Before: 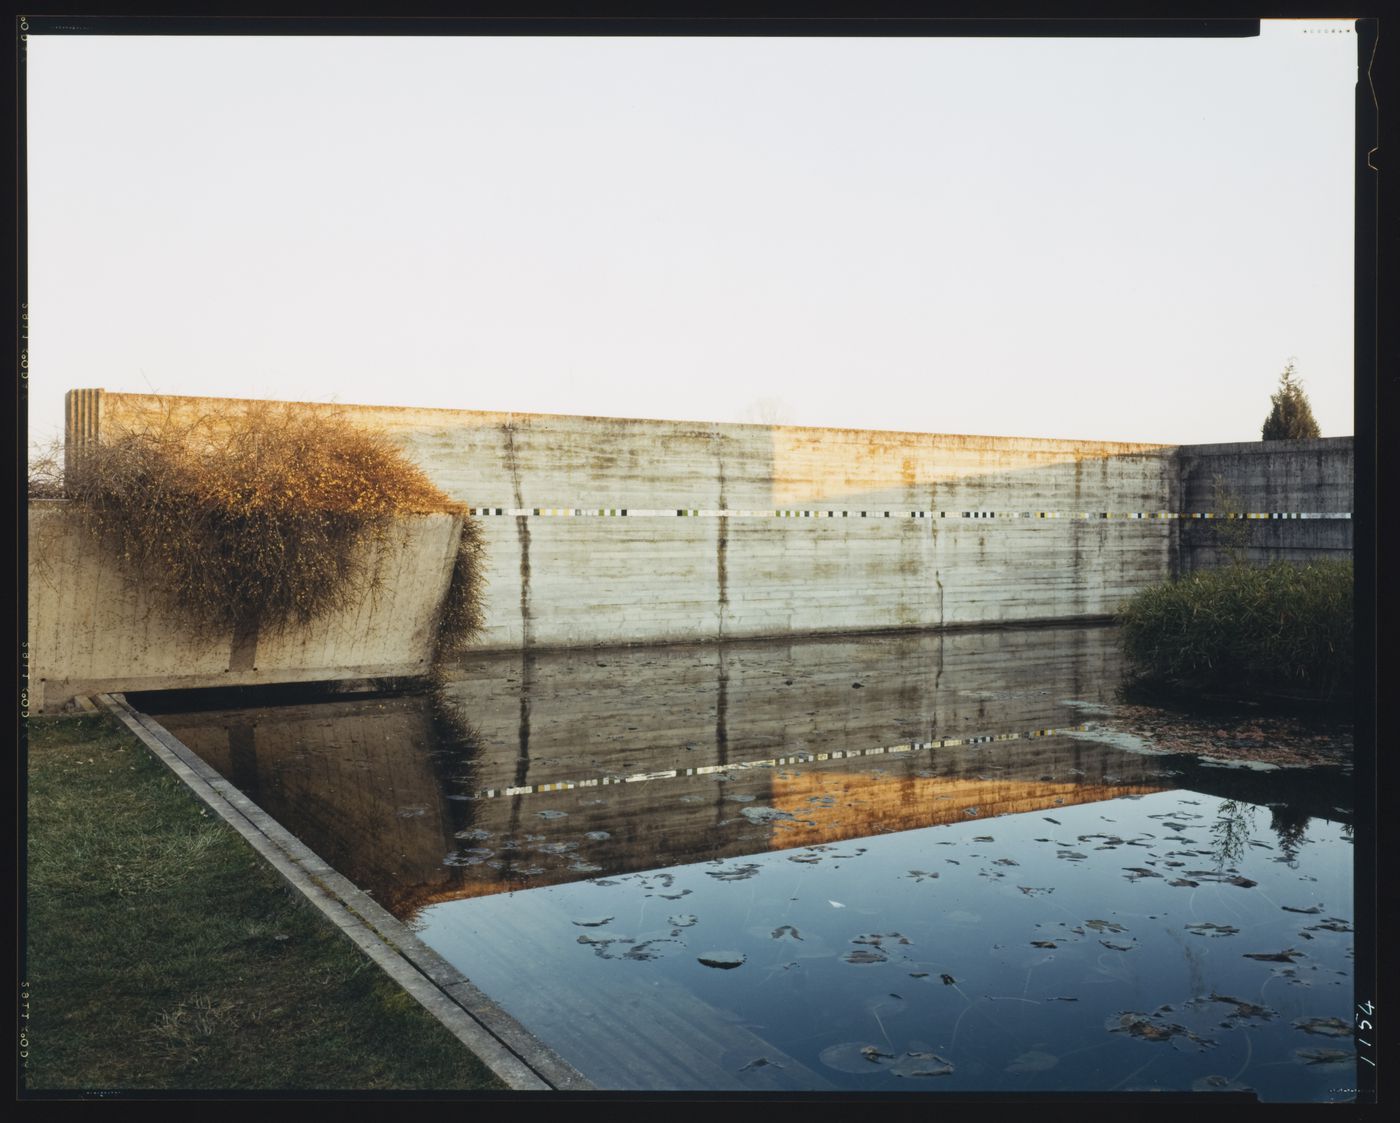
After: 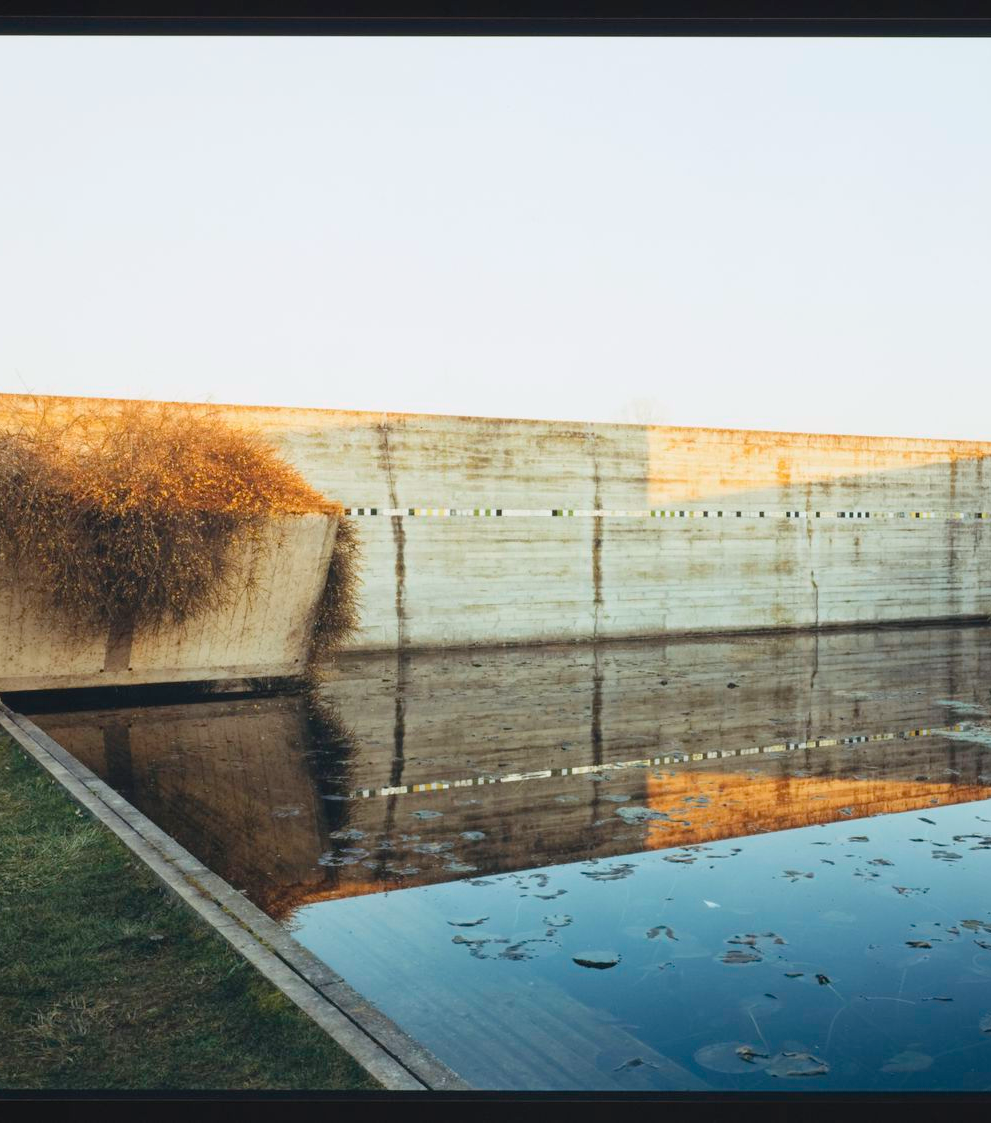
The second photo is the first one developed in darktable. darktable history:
crop and rotate: left 9.061%, right 20.142%
contrast brightness saturation: brightness 0.09, saturation 0.19
white balance: red 0.986, blue 1.01
